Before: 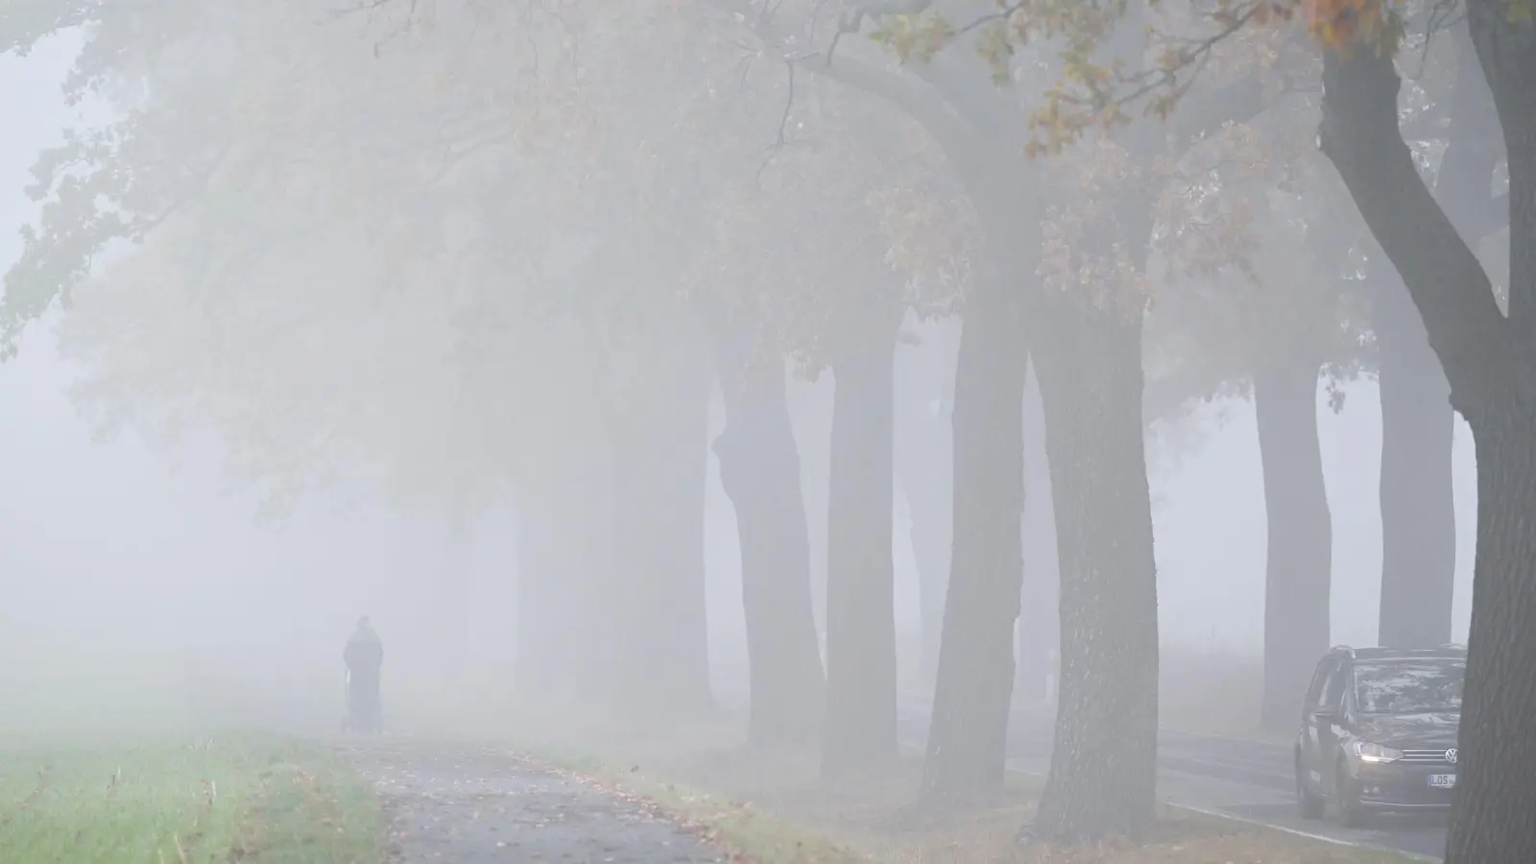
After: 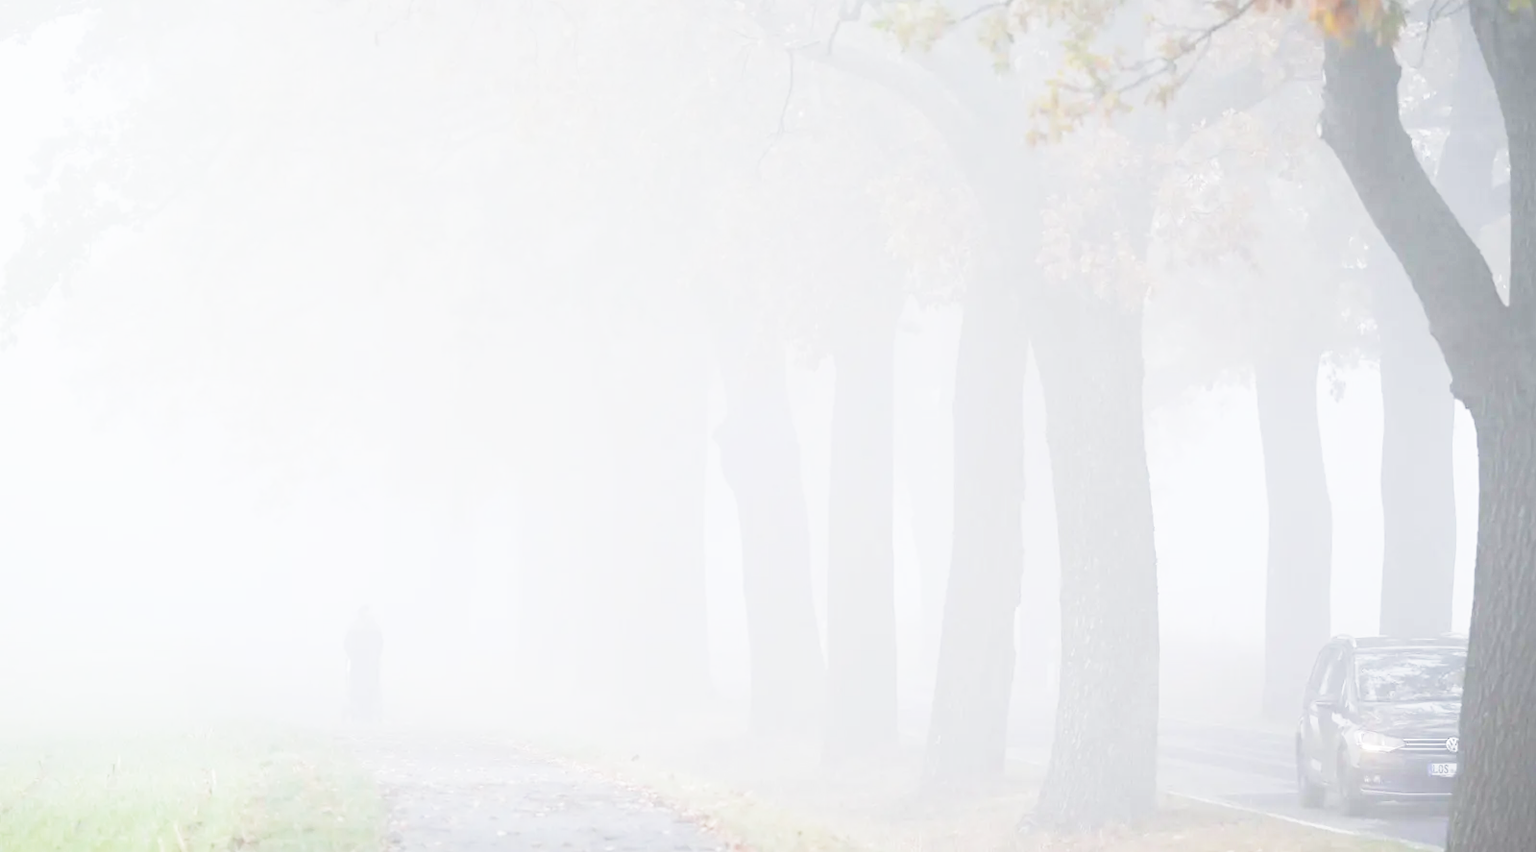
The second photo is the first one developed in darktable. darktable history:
crop: top 1.349%, right 0.02%
base curve: curves: ch0 [(0, 0) (0.012, 0.01) (0.073, 0.168) (0.31, 0.711) (0.645, 0.957) (1, 1)], preserve colors none
